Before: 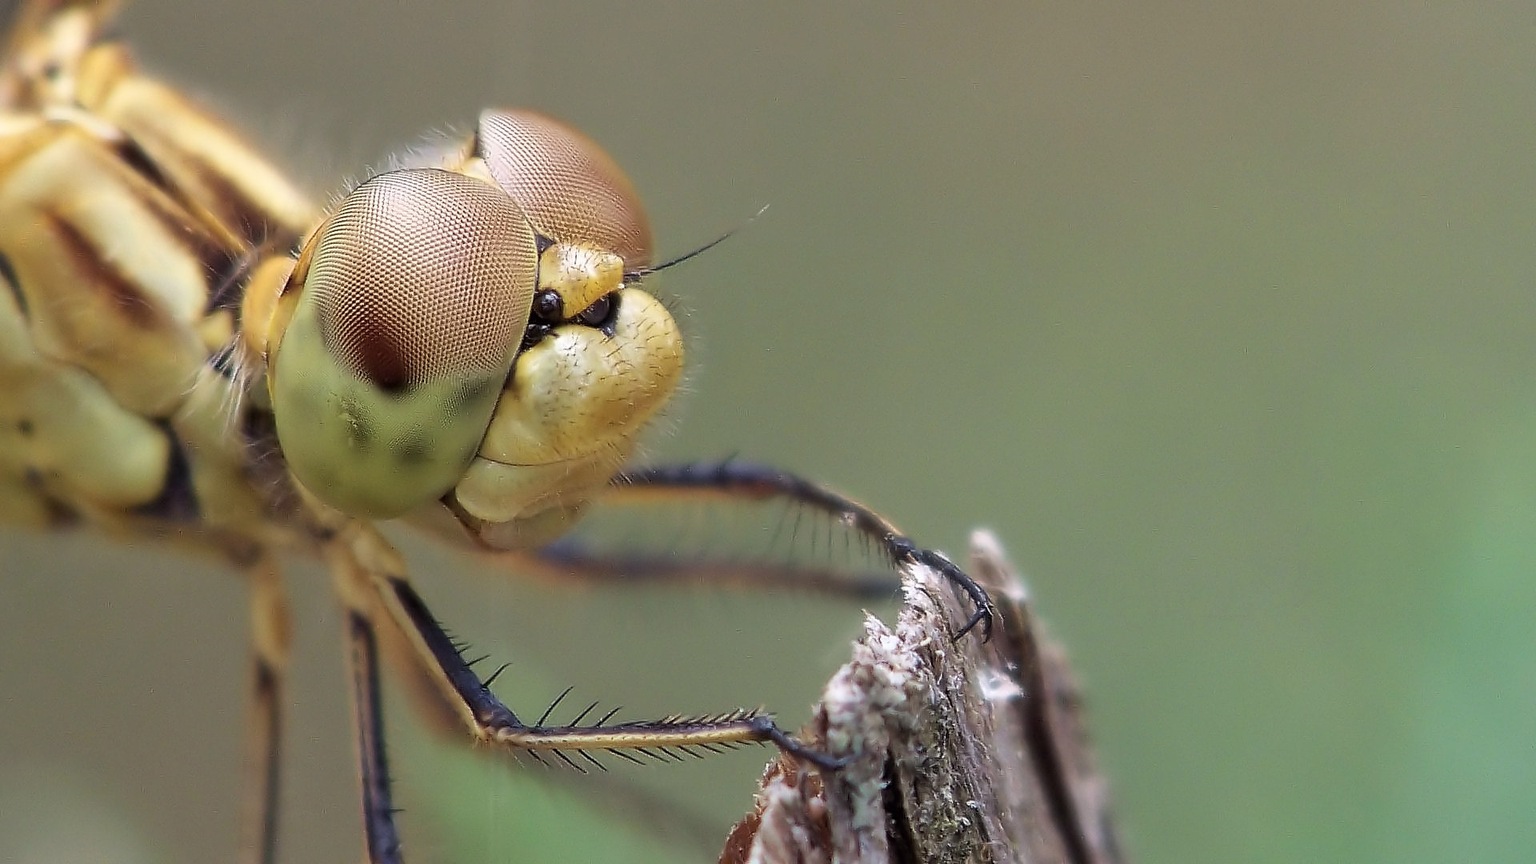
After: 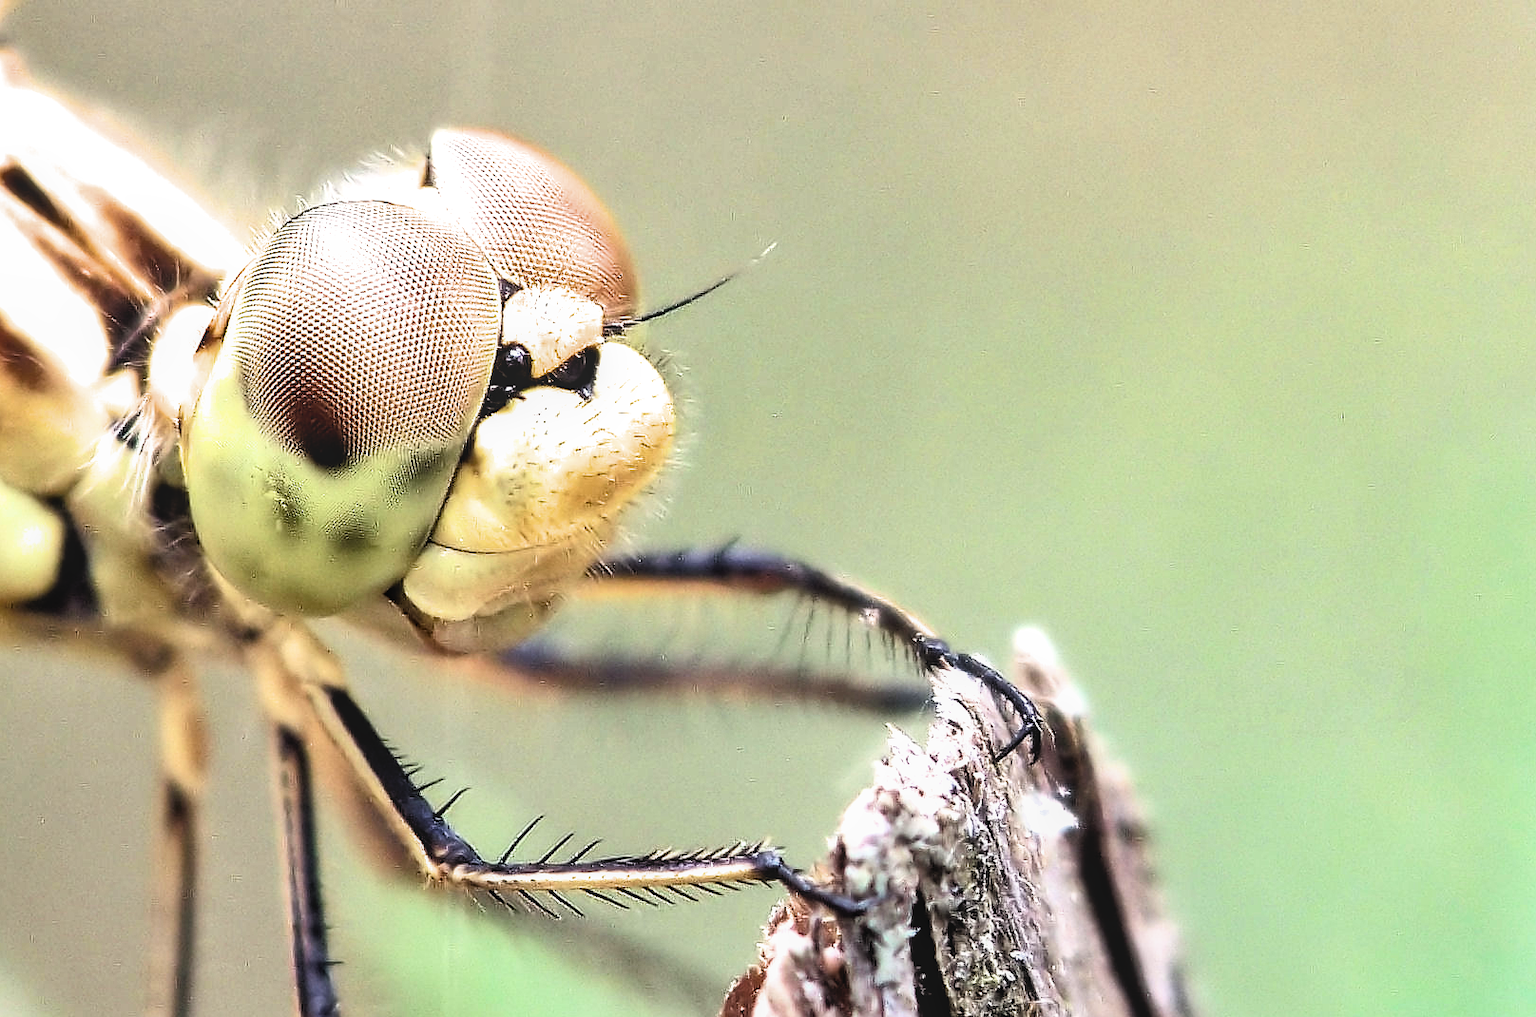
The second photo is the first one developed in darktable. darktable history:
crop: left 7.598%, right 7.873%
exposure: black level correction 0, exposure 1.2 EV, compensate highlight preservation false
local contrast: detail 110%
shadows and highlights: soften with gaussian
filmic rgb: black relative exposure -3.75 EV, white relative exposure 2.4 EV, dynamic range scaling -50%, hardness 3.42, latitude 30%, contrast 1.8
